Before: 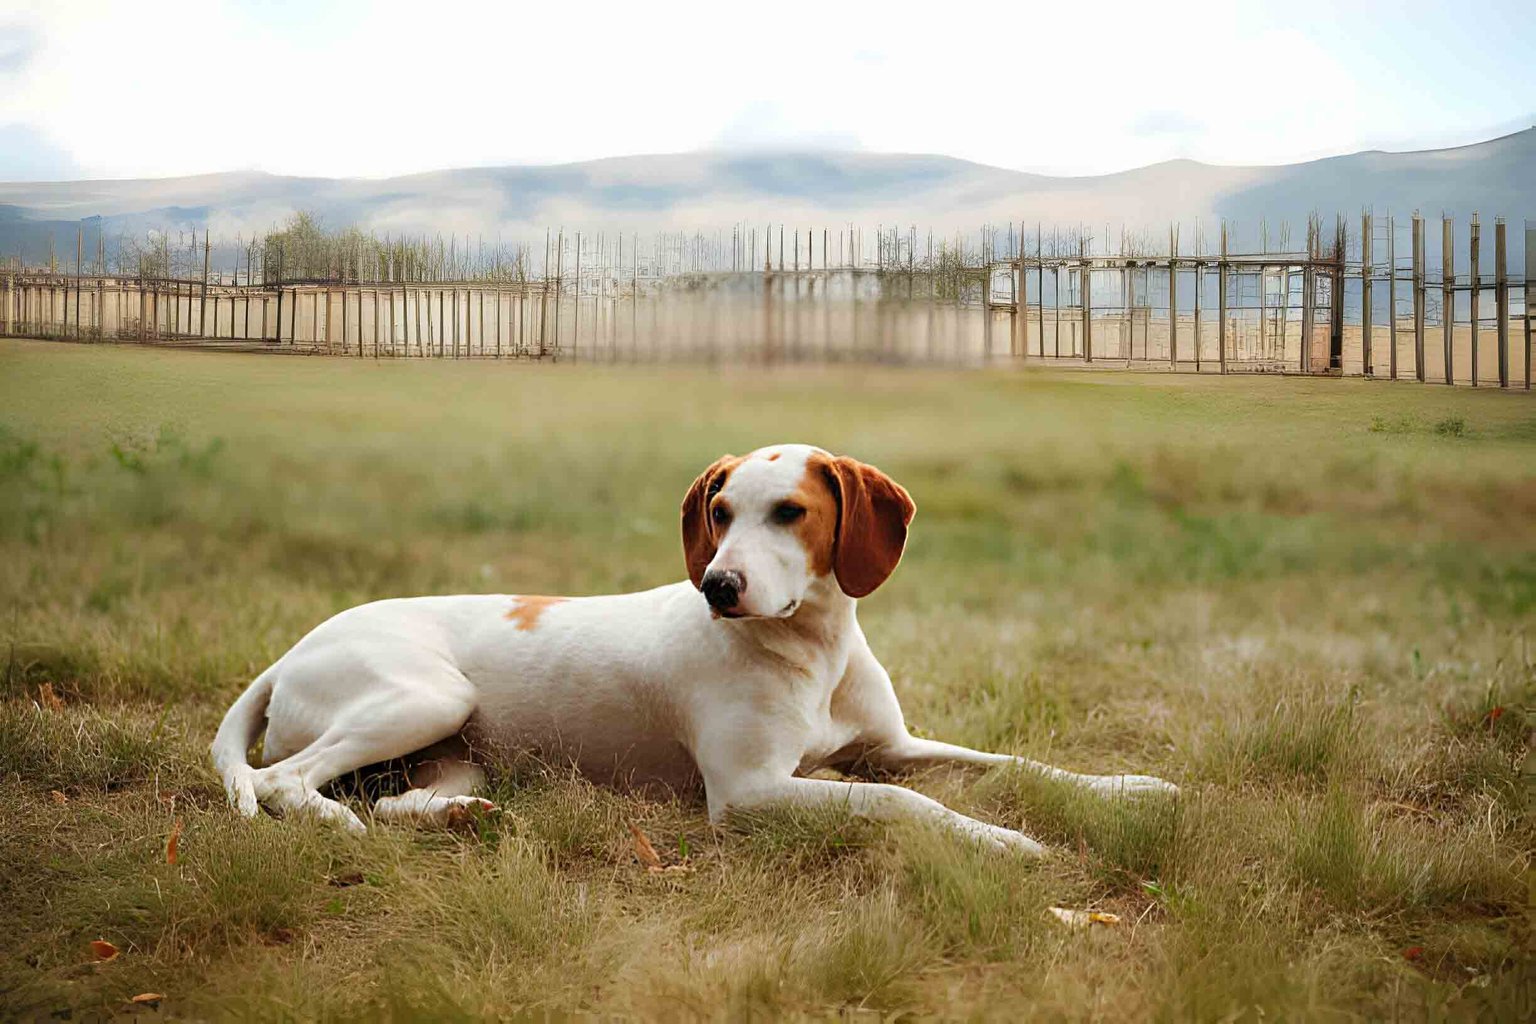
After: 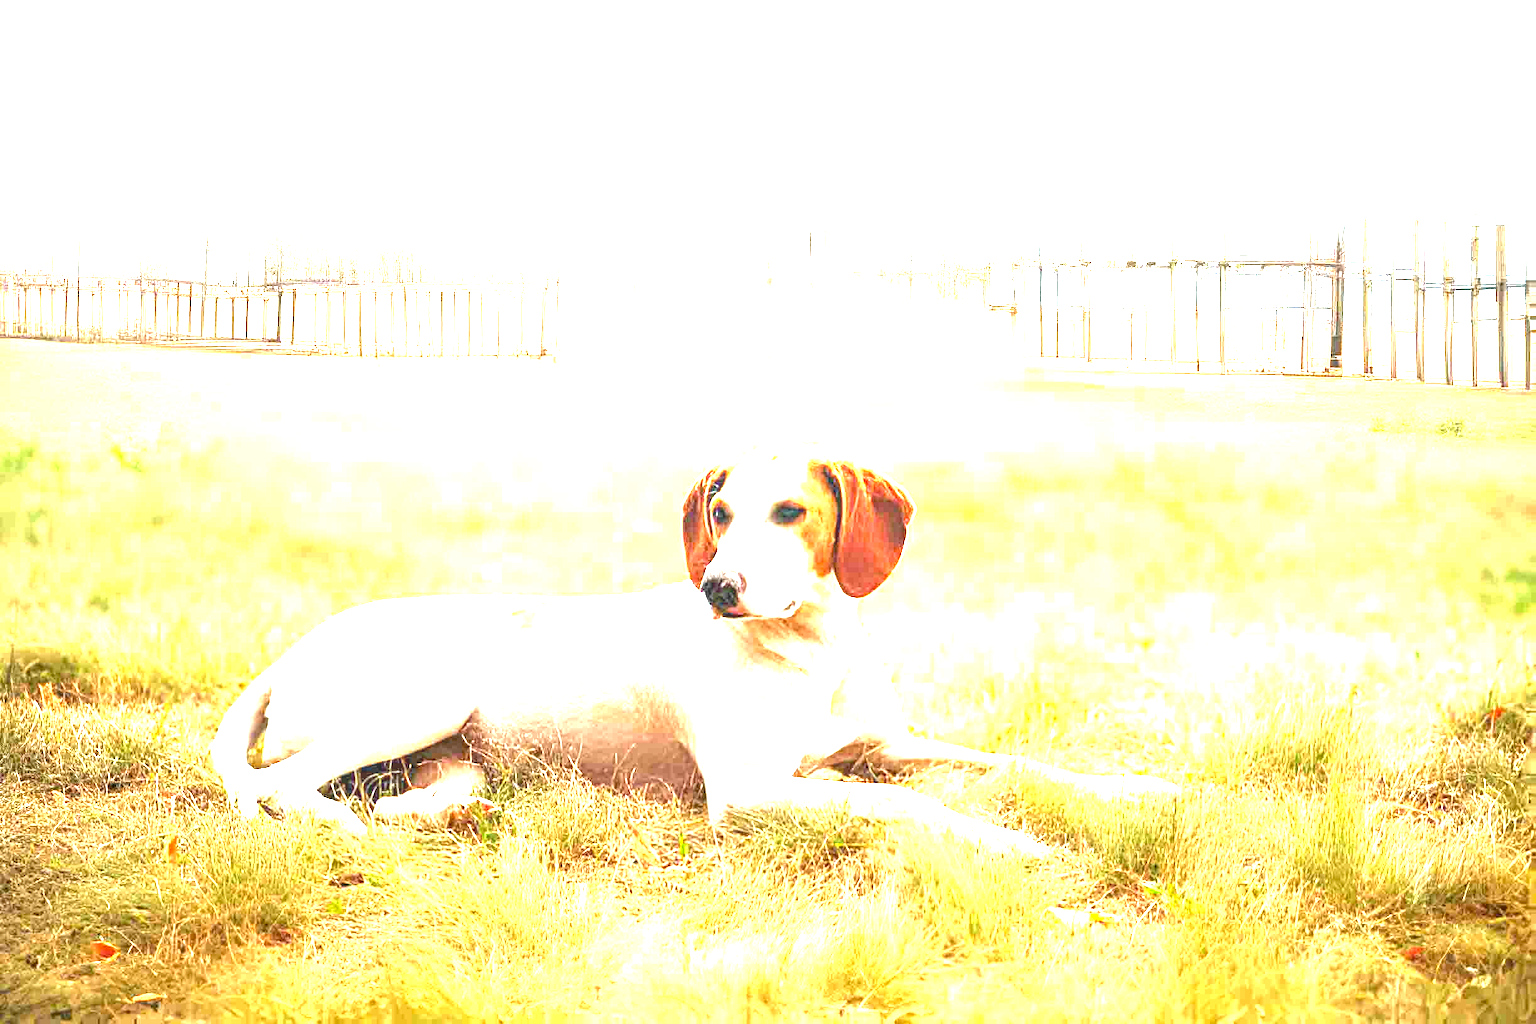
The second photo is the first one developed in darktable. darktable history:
vibrance: on, module defaults
exposure: exposure 3 EV, compensate highlight preservation false
local contrast: on, module defaults
